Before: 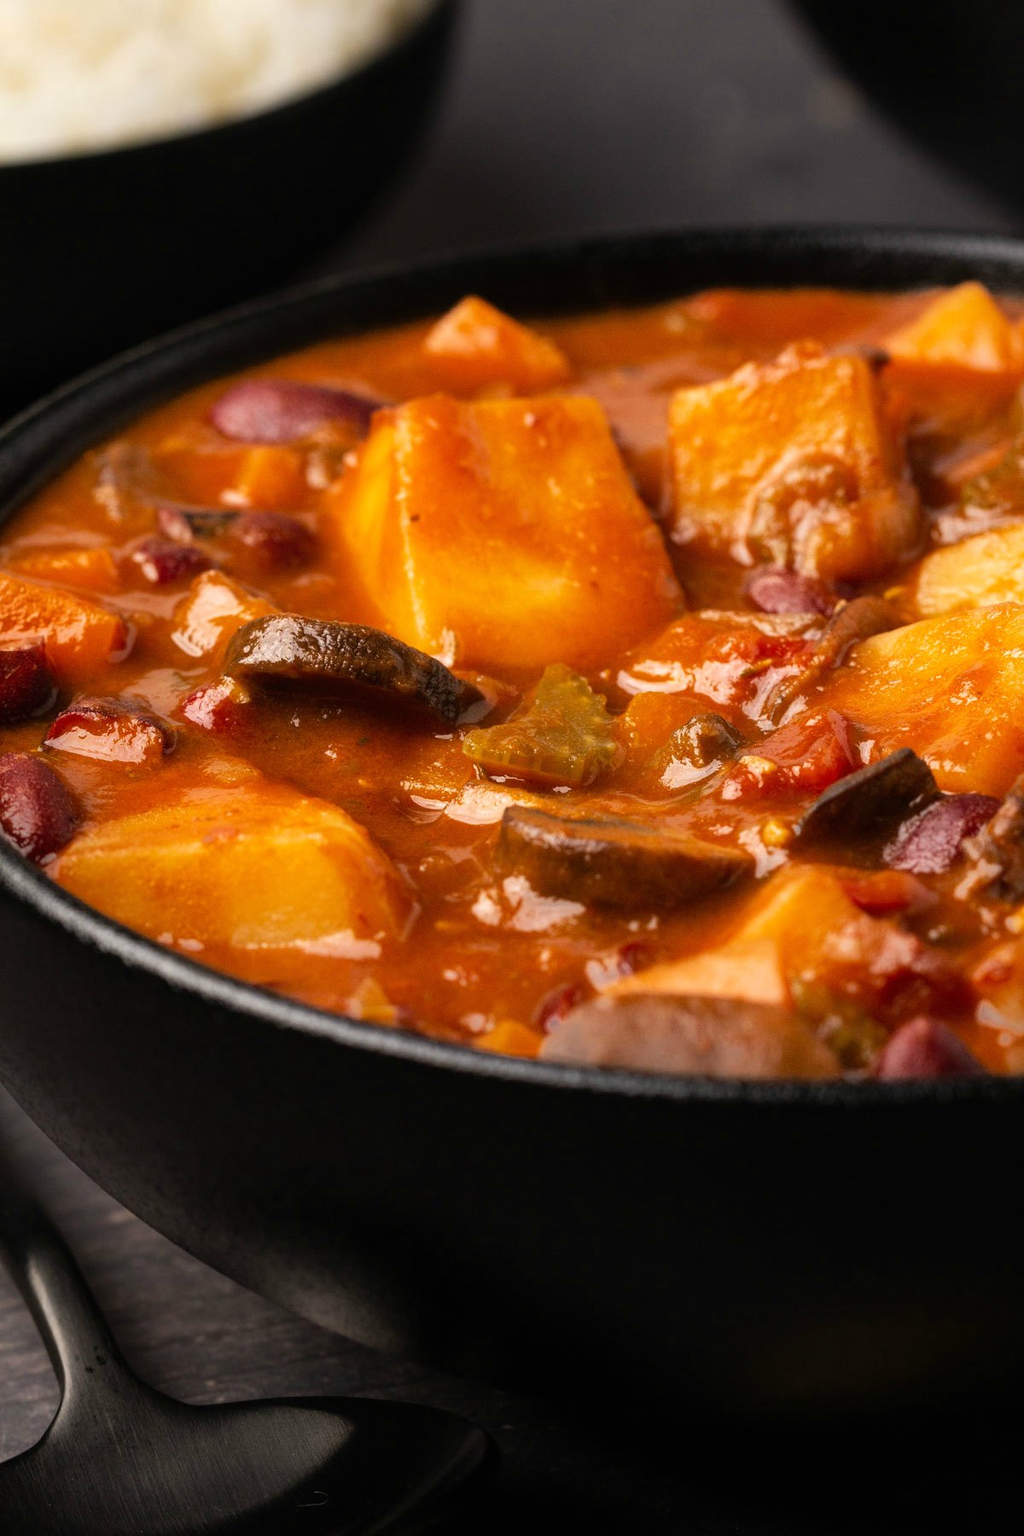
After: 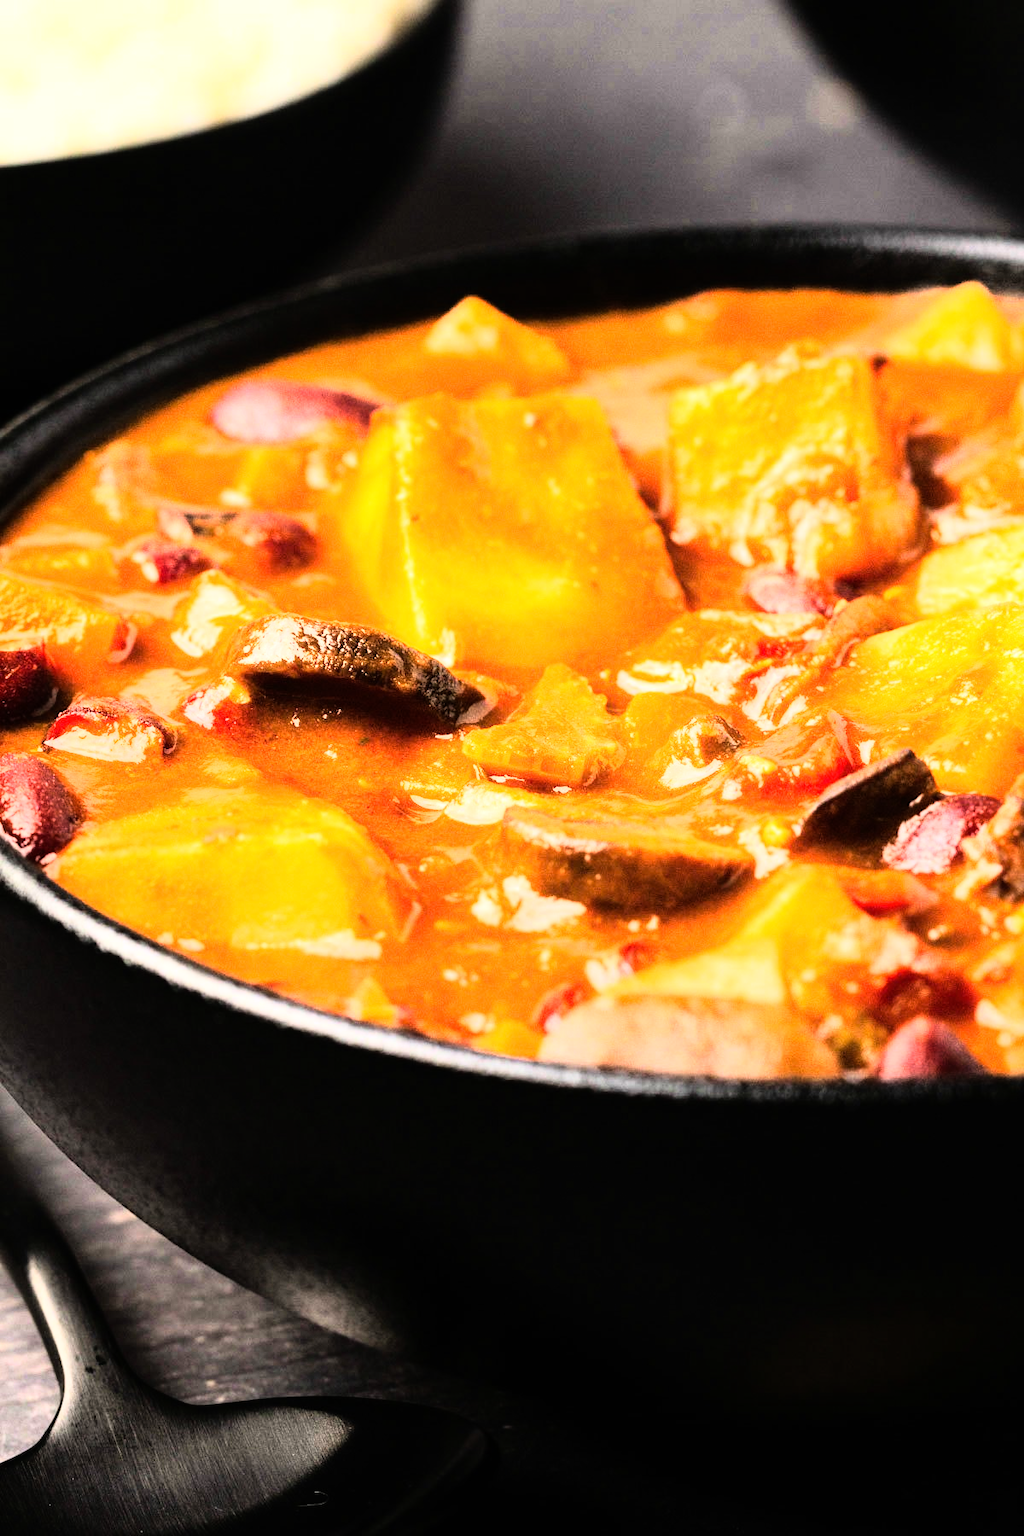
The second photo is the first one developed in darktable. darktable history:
exposure: black level correction 0, exposure 1.1 EV, compensate highlight preservation false
rgb curve: curves: ch0 [(0, 0) (0.21, 0.15) (0.24, 0.21) (0.5, 0.75) (0.75, 0.96) (0.89, 0.99) (1, 1)]; ch1 [(0, 0.02) (0.21, 0.13) (0.25, 0.2) (0.5, 0.67) (0.75, 0.9) (0.89, 0.97) (1, 1)]; ch2 [(0, 0.02) (0.21, 0.13) (0.25, 0.2) (0.5, 0.67) (0.75, 0.9) (0.89, 0.97) (1, 1)], compensate middle gray true
